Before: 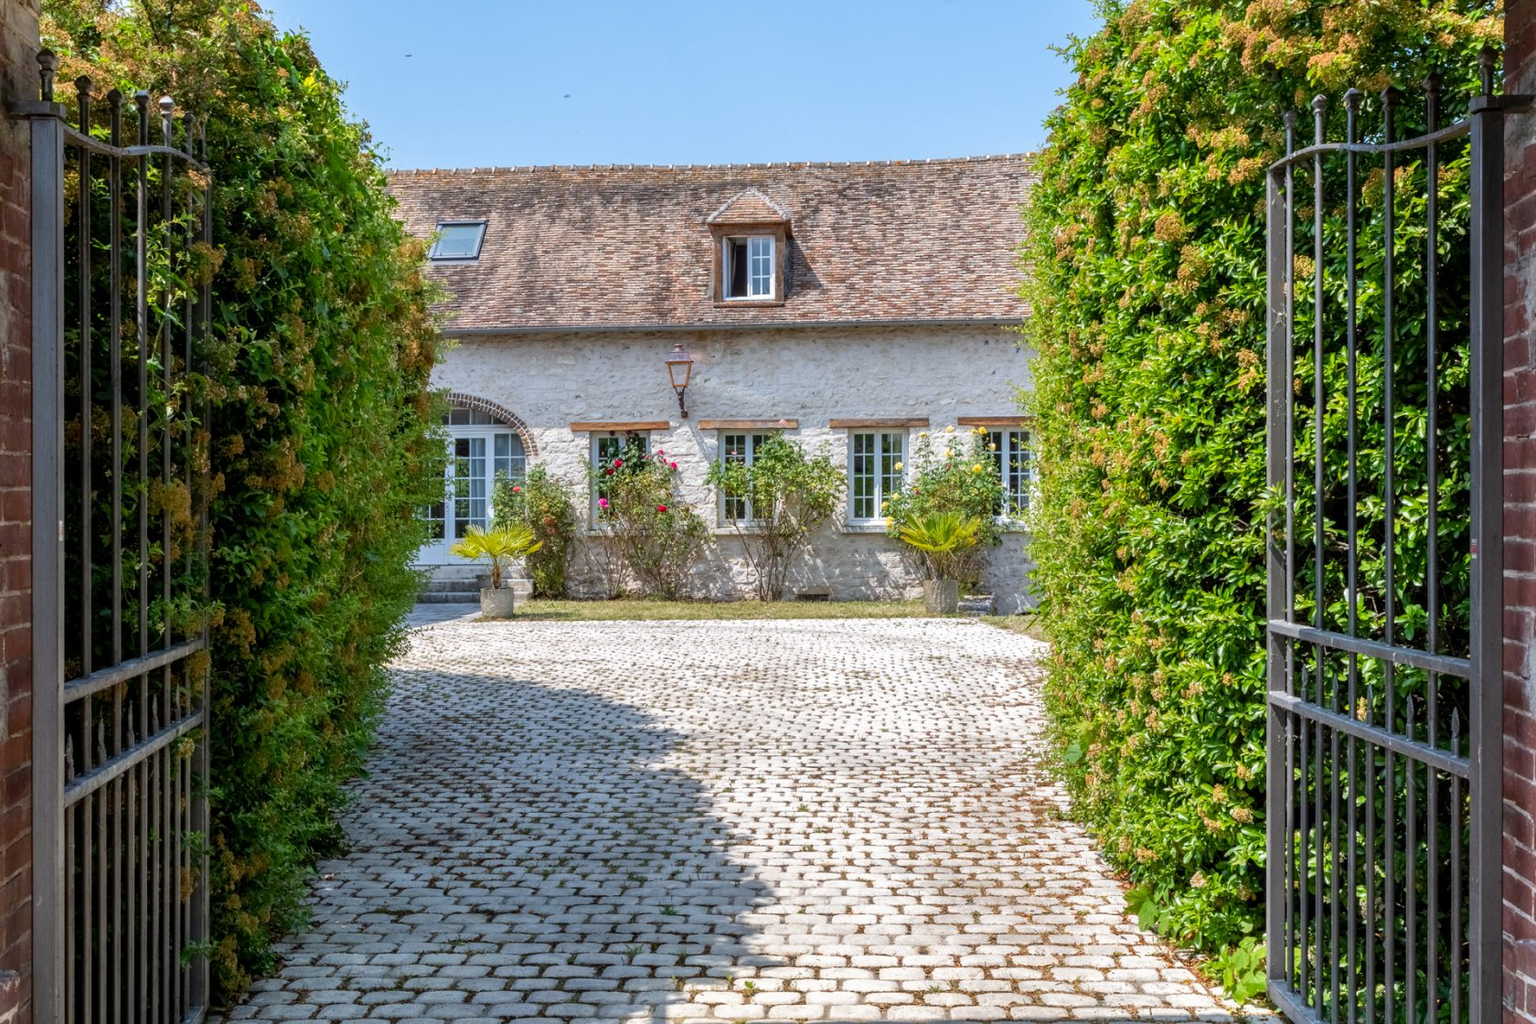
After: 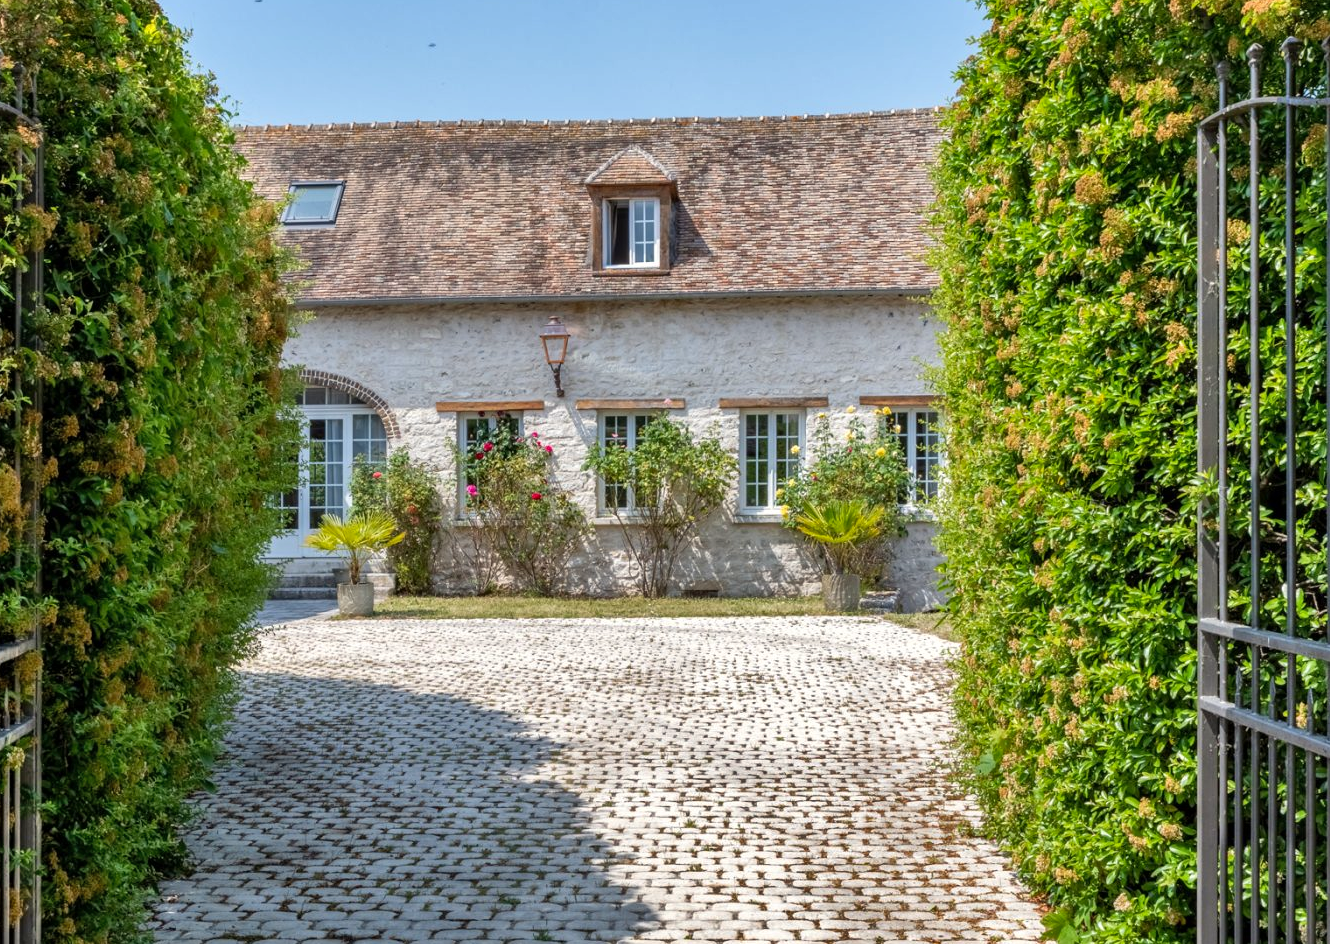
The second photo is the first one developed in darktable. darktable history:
crop: left 11.225%, top 5.381%, right 9.565%, bottom 10.314%
color correction: highlights b* 3
shadows and highlights: white point adjustment 1, soften with gaussian
